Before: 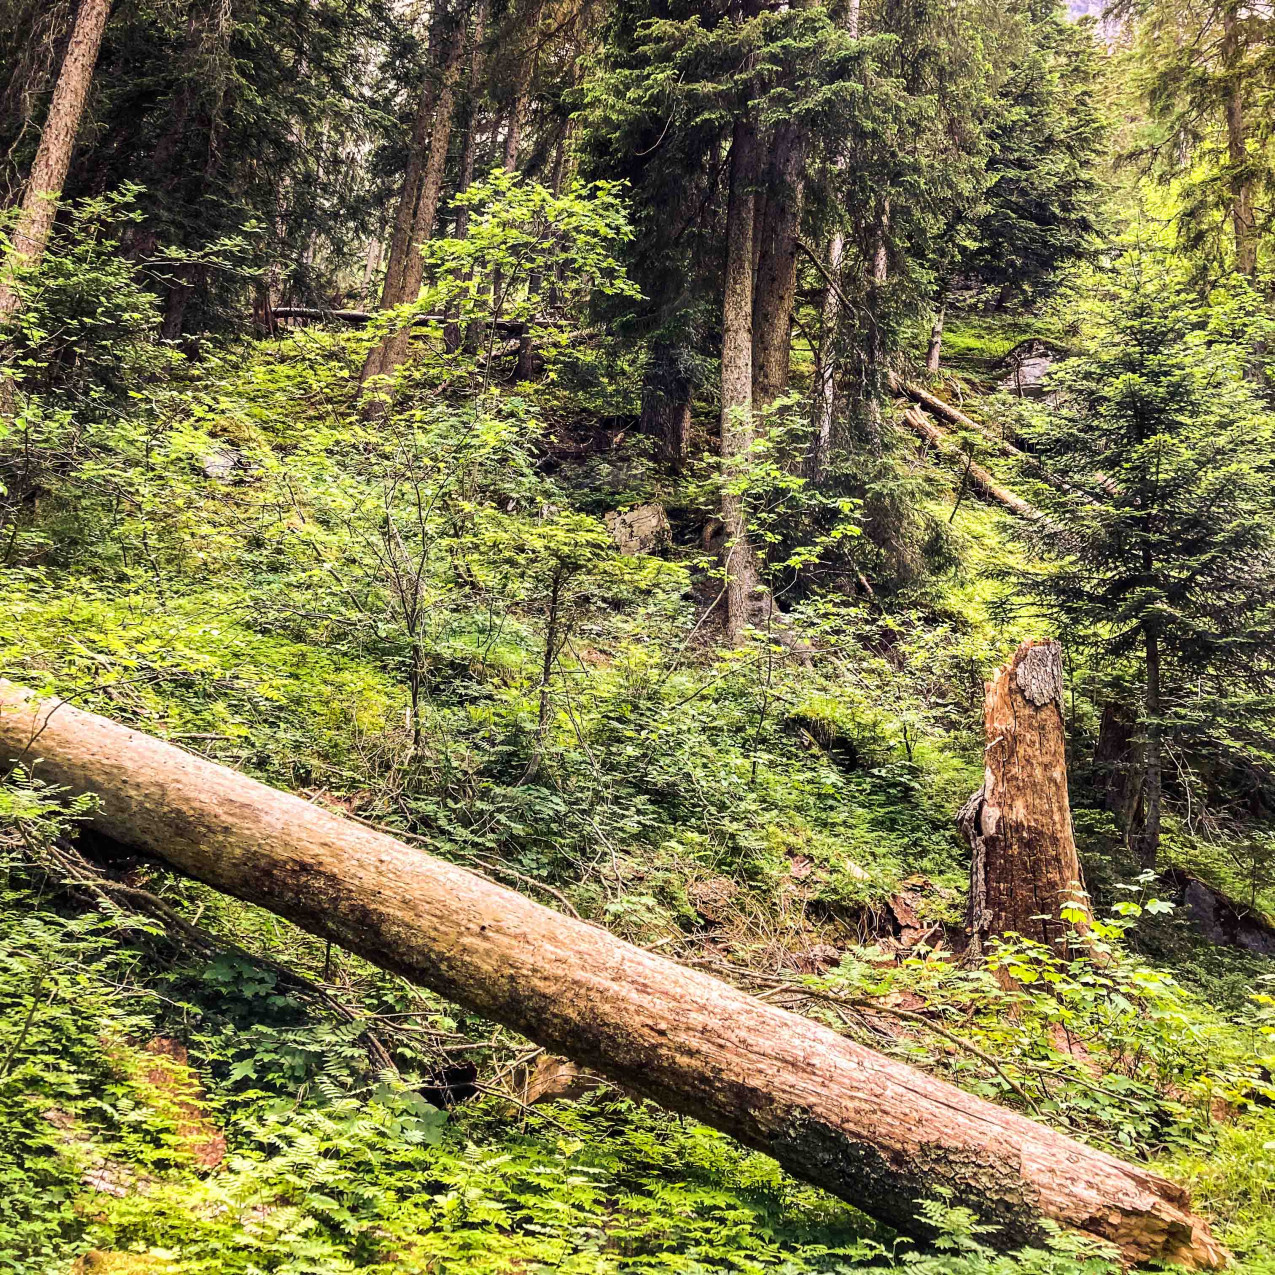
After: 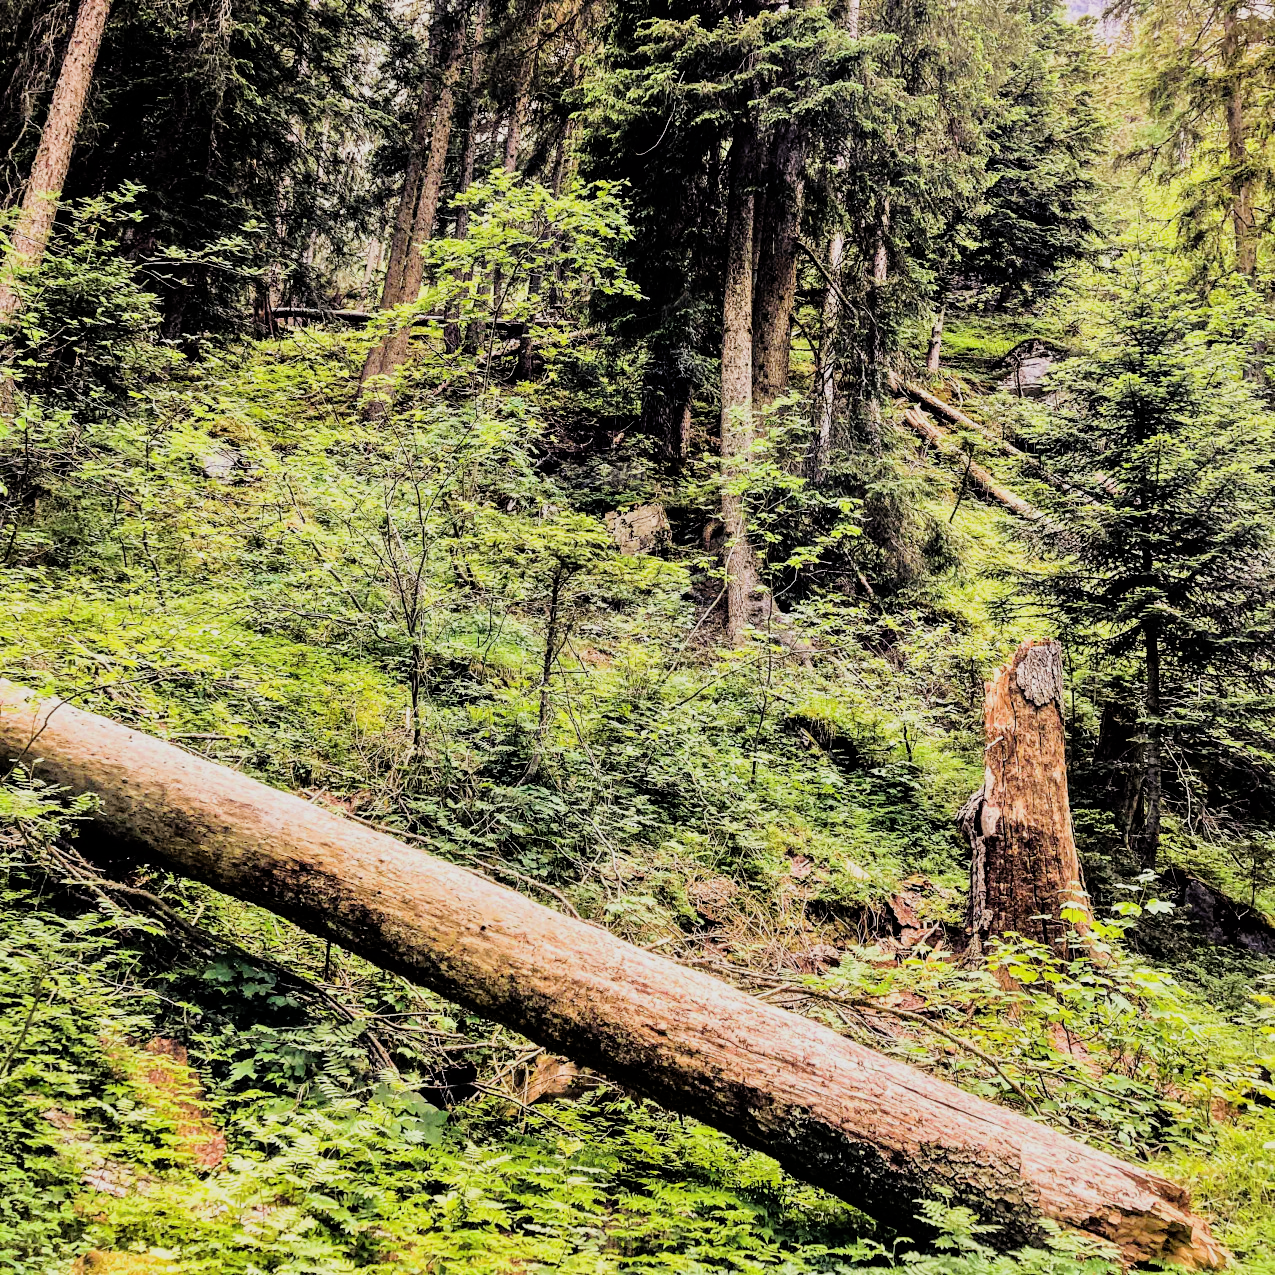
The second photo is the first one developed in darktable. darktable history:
filmic rgb: black relative exposure -5 EV, hardness 2.88, contrast 1.3, highlights saturation mix -30%
tone equalizer: -8 EV 0.001 EV, -7 EV -0.004 EV, -6 EV 0.009 EV, -5 EV 0.032 EV, -4 EV 0.276 EV, -3 EV 0.644 EV, -2 EV 0.584 EV, -1 EV 0.187 EV, +0 EV 0.024 EV
